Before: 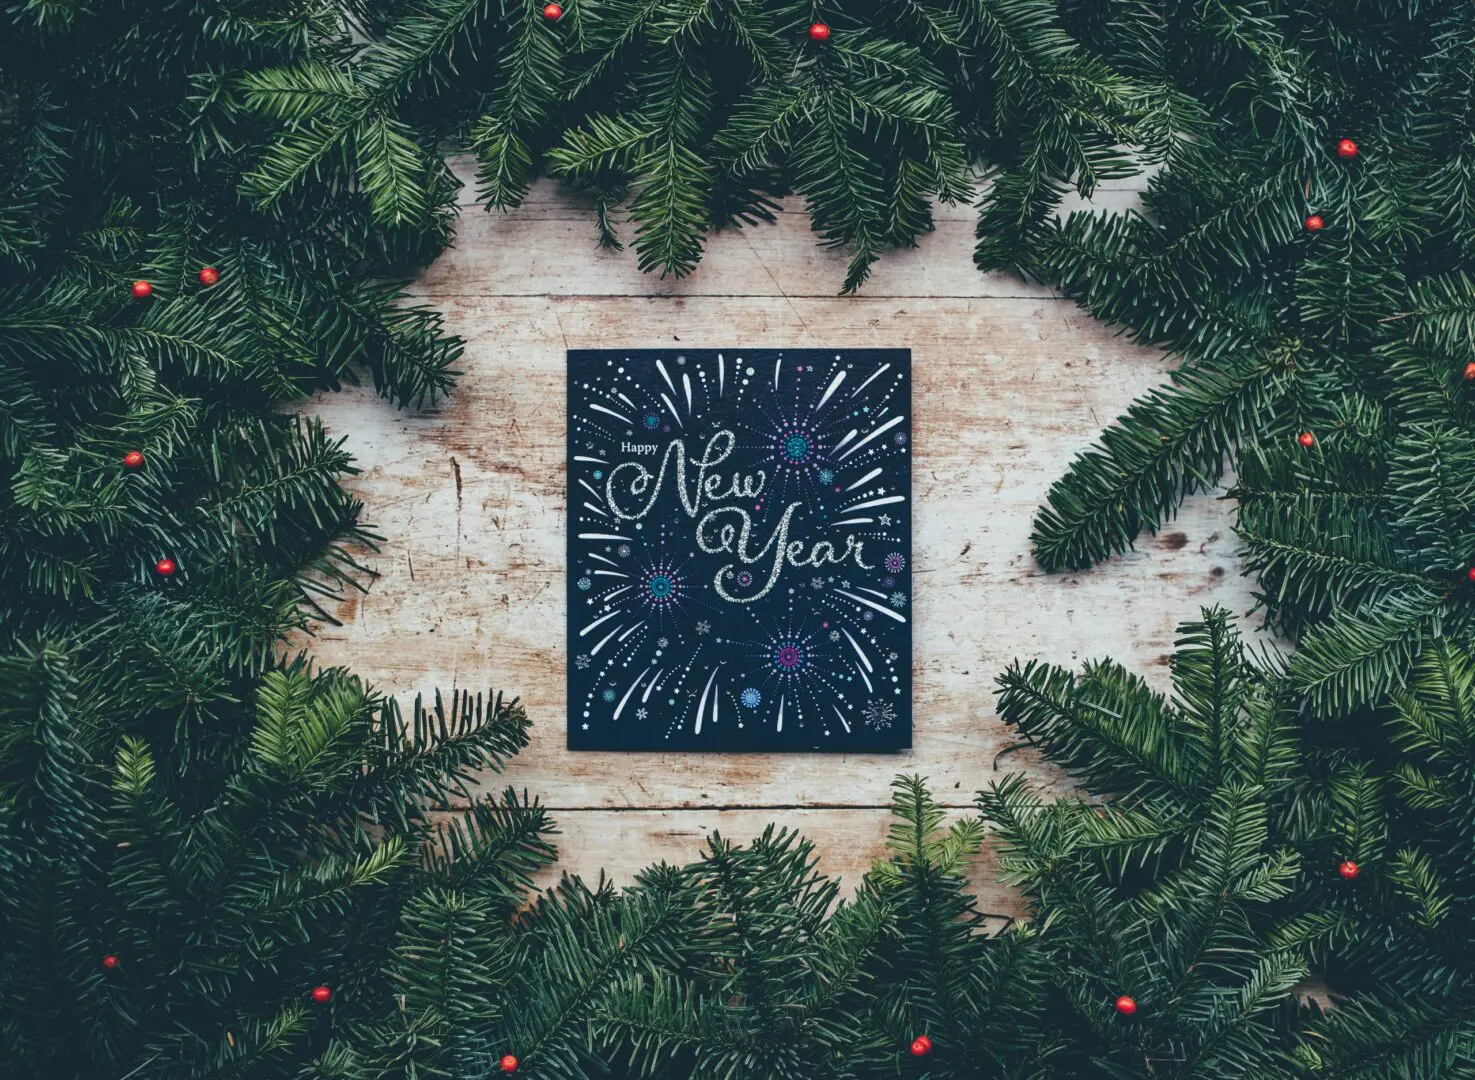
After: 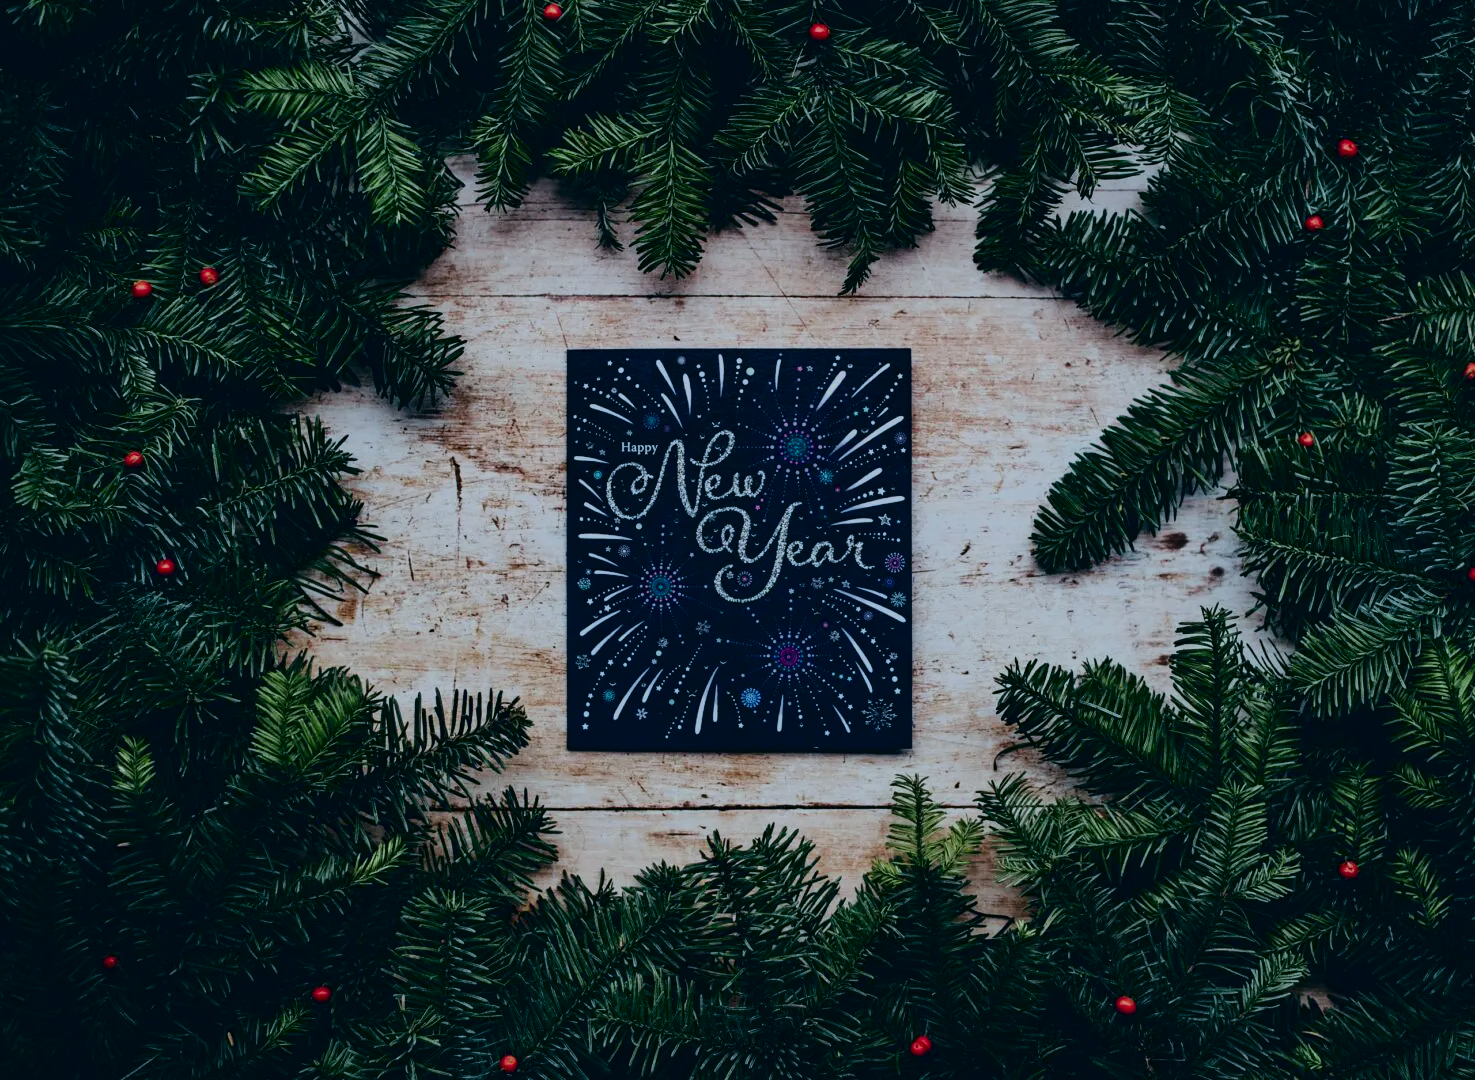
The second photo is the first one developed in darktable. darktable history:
color balance: lift [1, 0.998, 1.001, 1.002], gamma [1, 1.02, 1, 0.98], gain [1, 1.02, 1.003, 0.98]
color calibration: x 0.367, y 0.379, temperature 4395.86 K
contrast brightness saturation: contrast 0.19, brightness -0.24, saturation 0.11
filmic rgb: black relative exposure -7.15 EV, white relative exposure 5.36 EV, hardness 3.02, color science v6 (2022)
